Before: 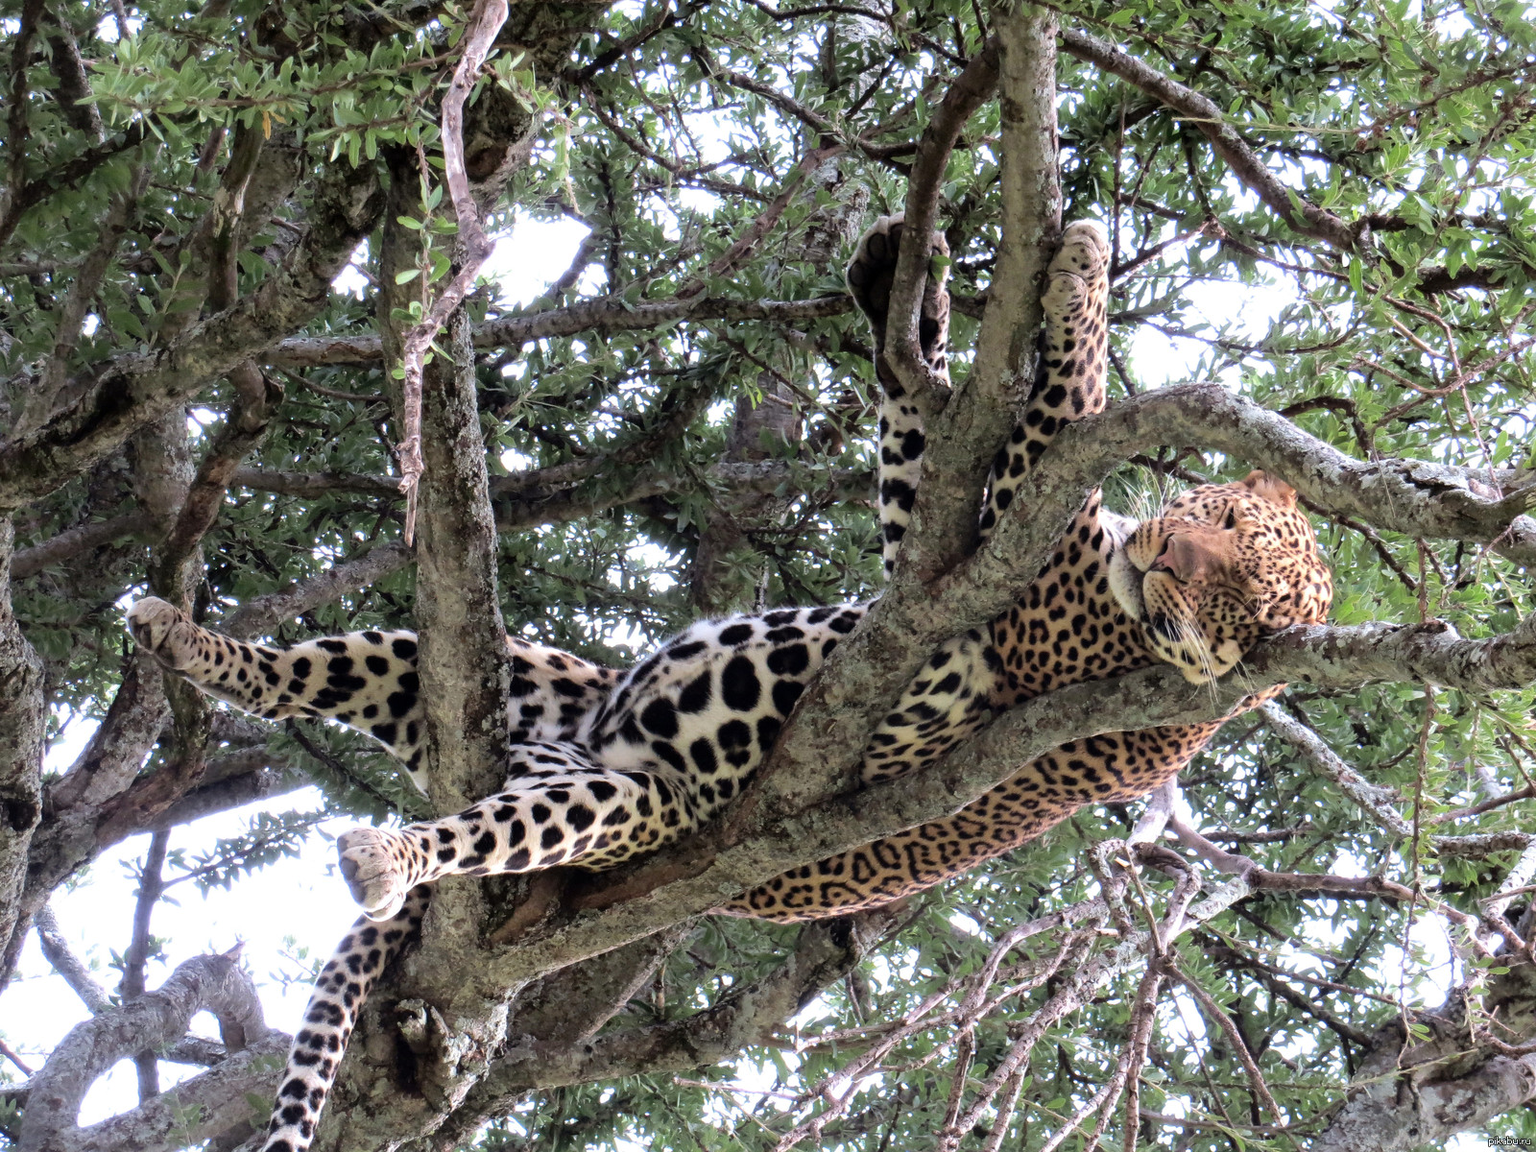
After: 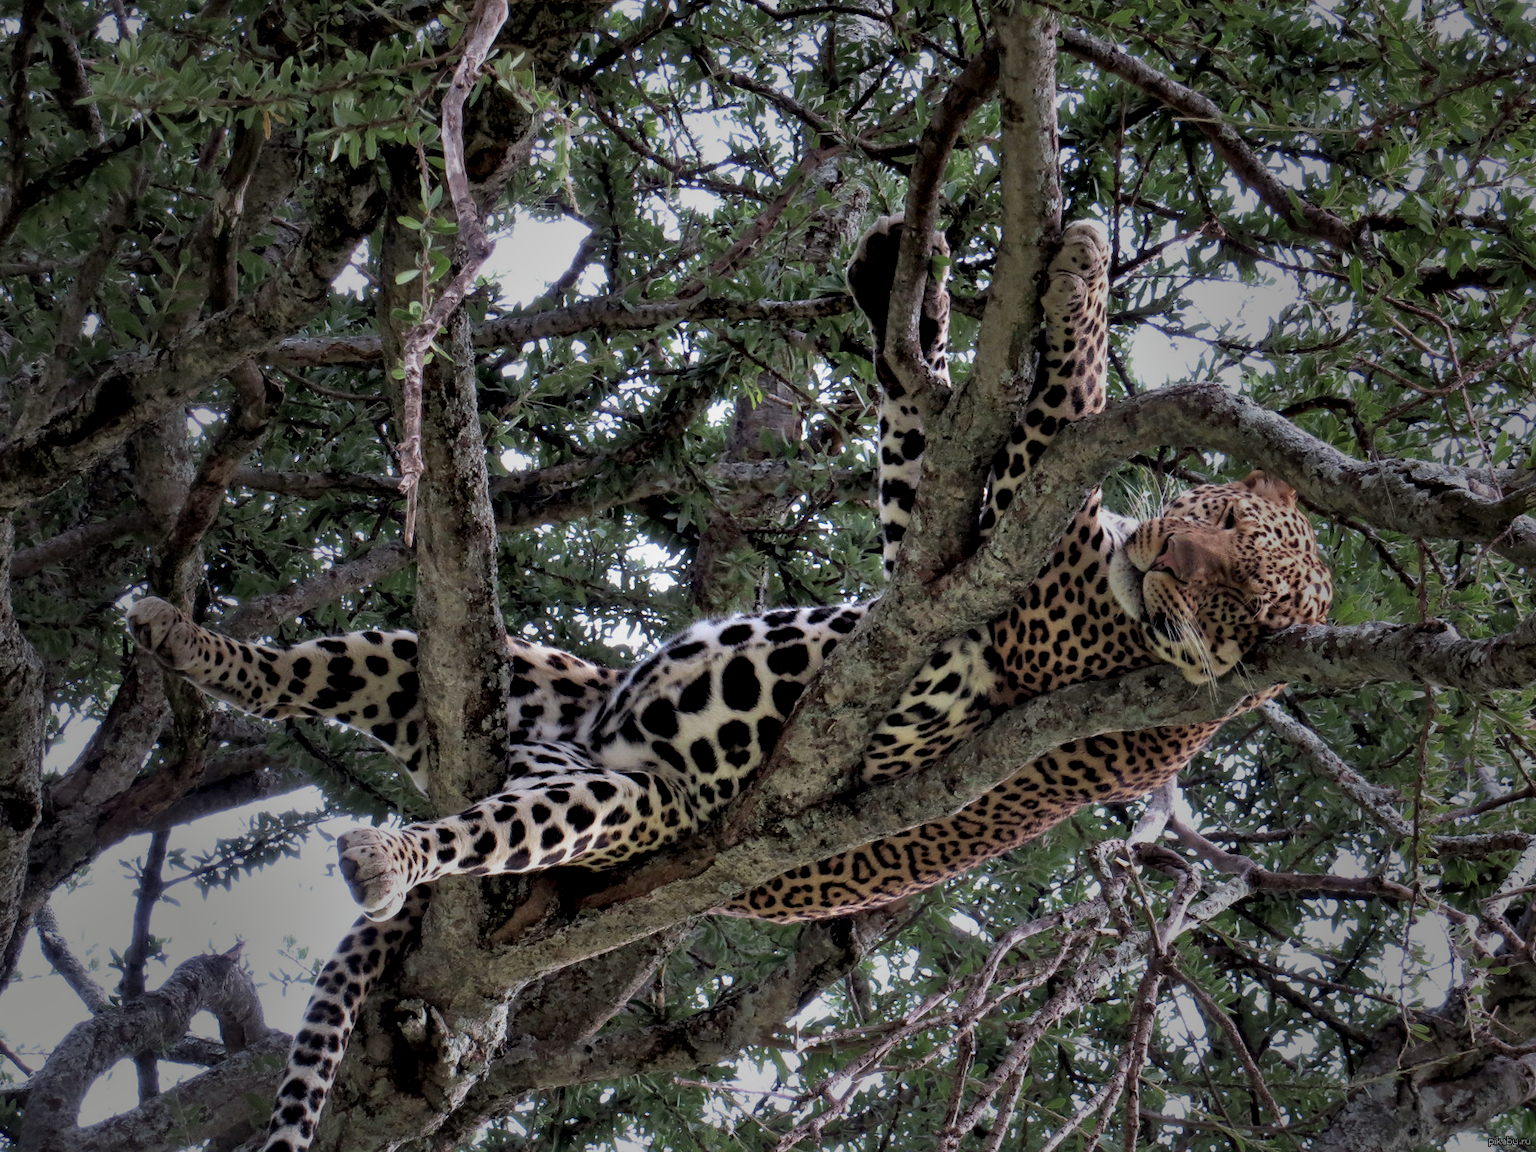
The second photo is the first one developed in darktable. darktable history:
vignetting: fall-off start 15.97%, fall-off radius 99.05%, brightness -0.586, saturation -0.115, width/height ratio 0.714
tone equalizer: -8 EV -0.039 EV, -7 EV 0.026 EV, -6 EV -0.008 EV, -5 EV 0.006 EV, -4 EV -0.032 EV, -3 EV -0.234 EV, -2 EV -0.638 EV, -1 EV -1 EV, +0 EV -0.956 EV
contrast equalizer: y [[0.6 ×6], [0.55 ×6], [0 ×6], [0 ×6], [0 ×6]]
